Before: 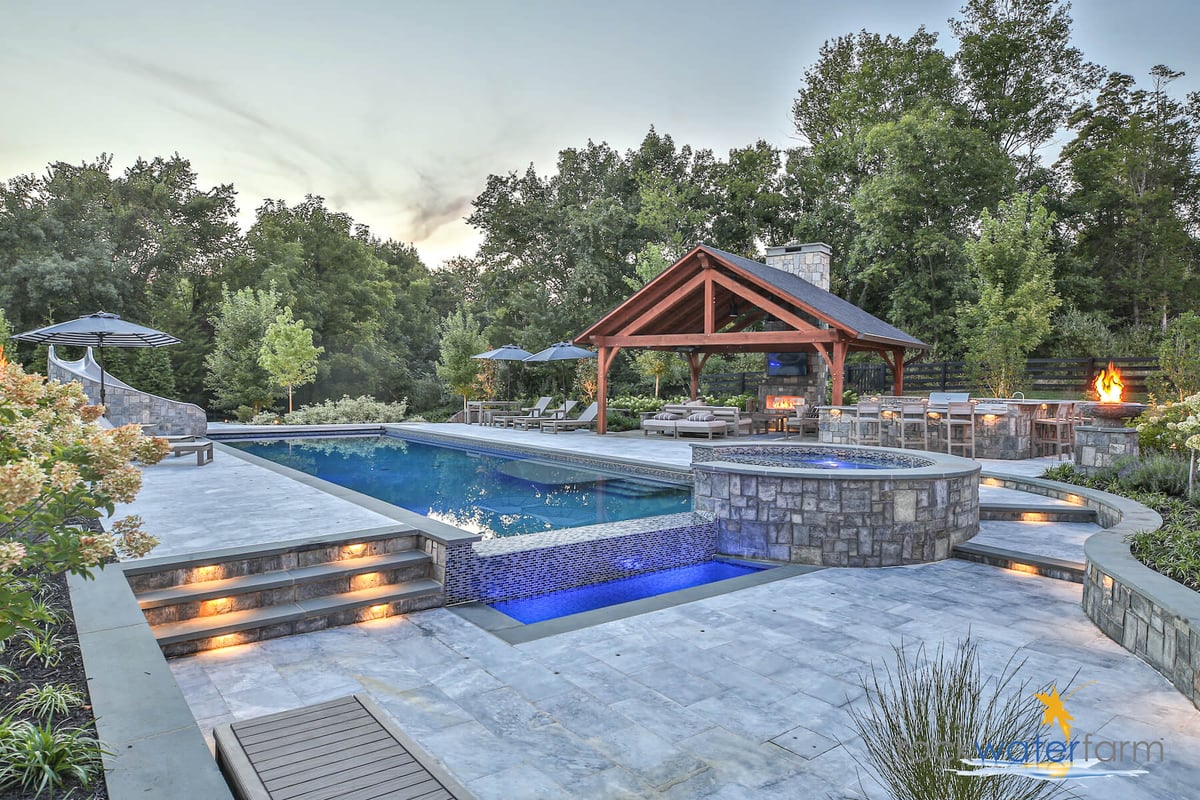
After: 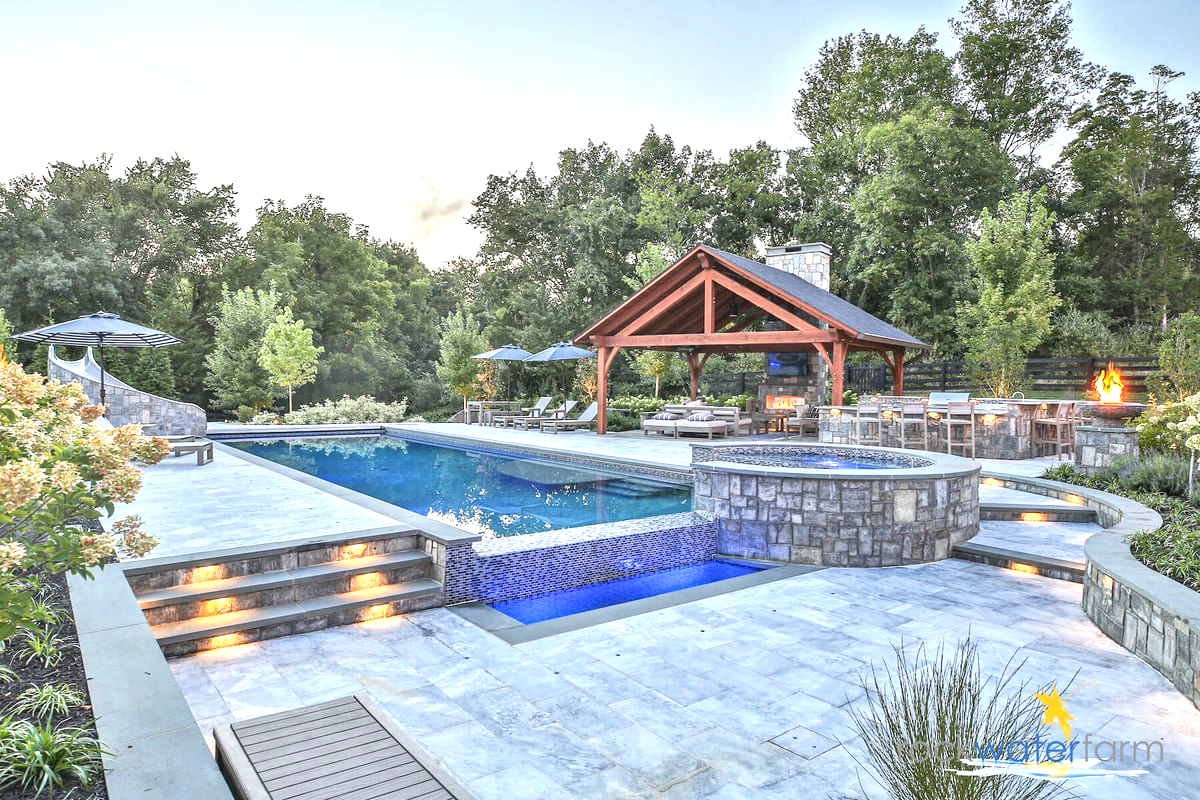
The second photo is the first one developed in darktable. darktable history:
exposure: exposure 0.748 EV, compensate exposure bias true, compensate highlight preservation false
contrast brightness saturation: contrast 0.076, saturation 0.022
